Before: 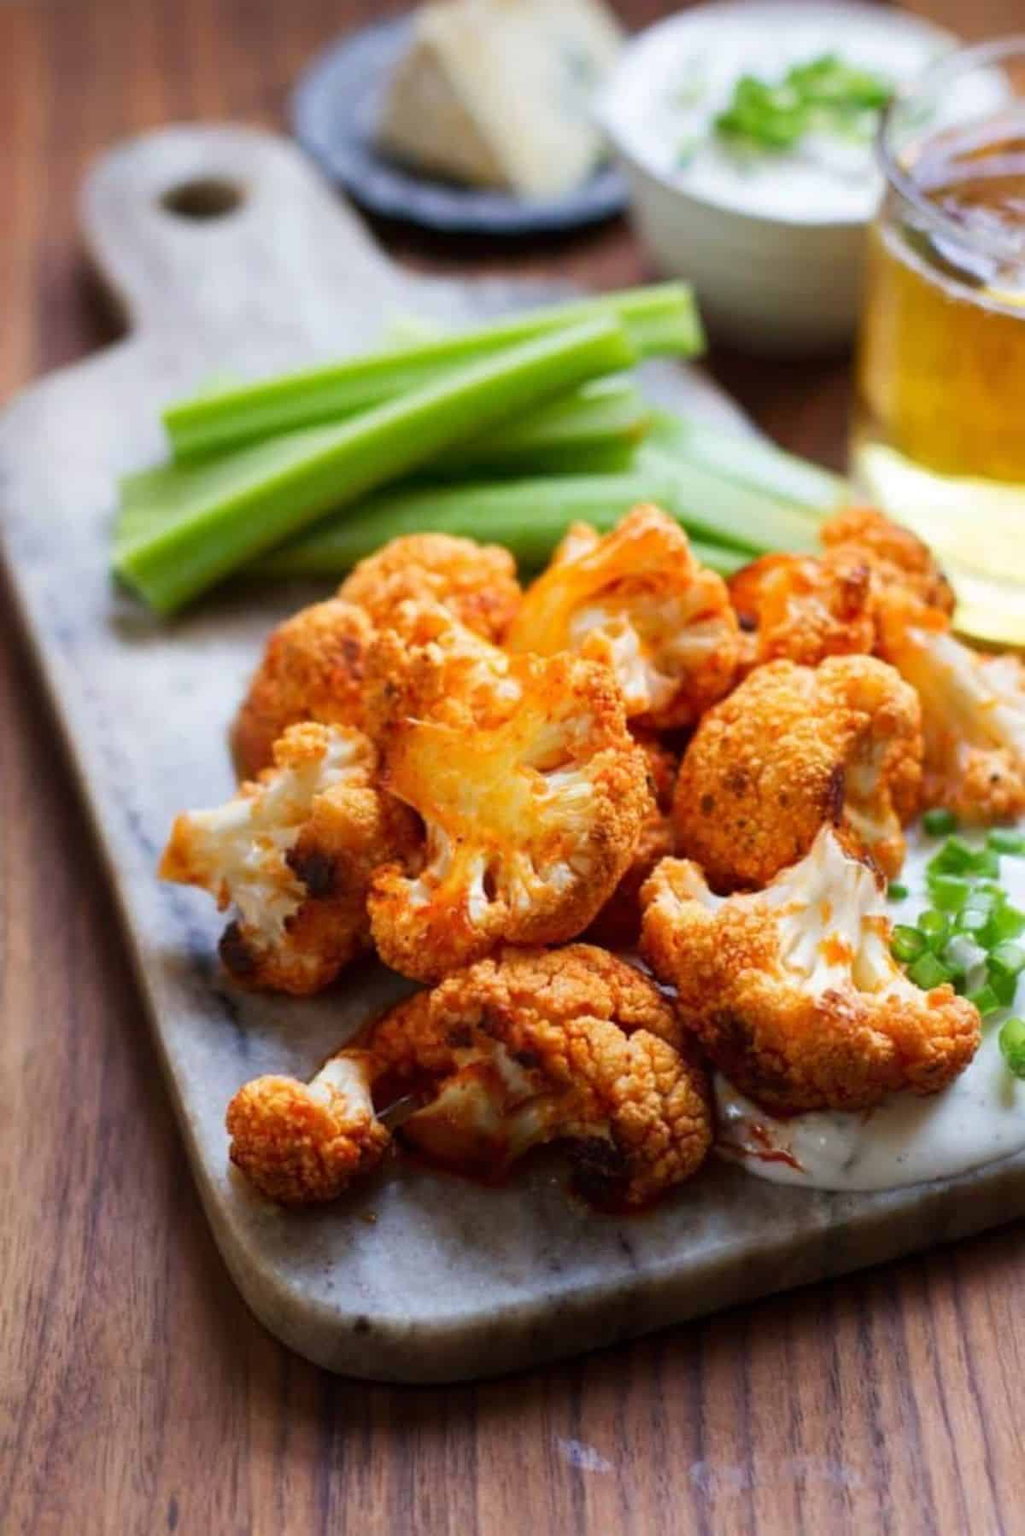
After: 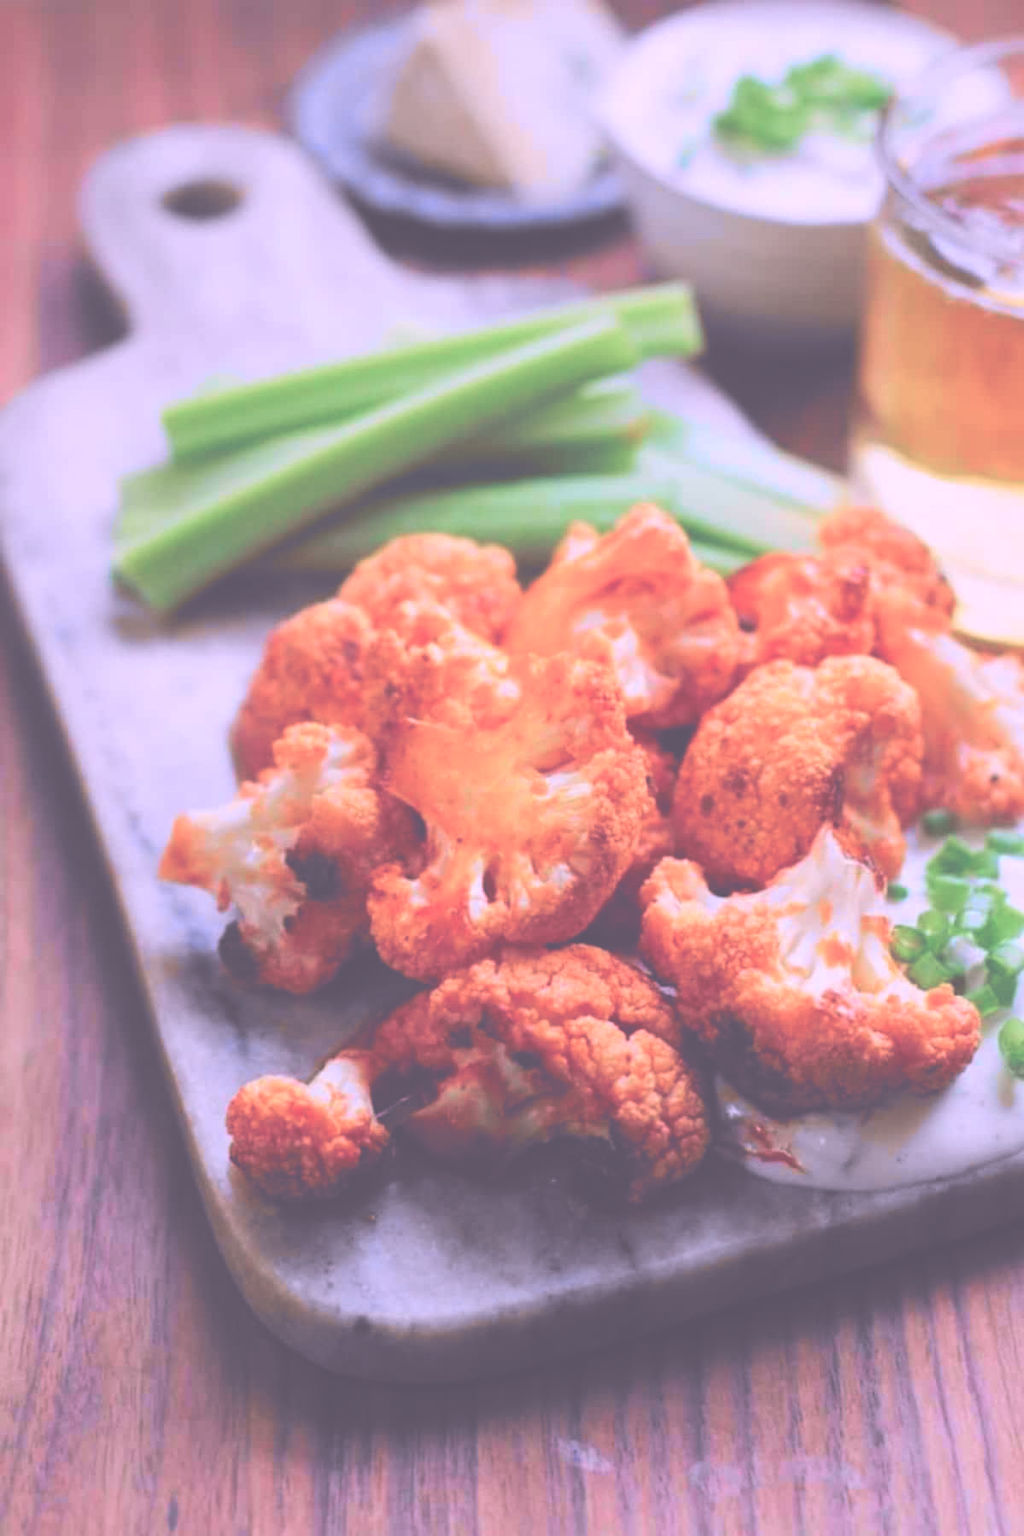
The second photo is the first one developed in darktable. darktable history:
tone curve: curves: ch0 [(0, 0.019) (0.066, 0.043) (0.189, 0.182) (0.368, 0.407) (0.501, 0.564) (0.677, 0.729) (0.851, 0.861) (0.997, 0.959)]; ch1 [(0, 0) (0.187, 0.121) (0.388, 0.346) (0.437, 0.409) (0.474, 0.472) (0.499, 0.501) (0.514, 0.507) (0.548, 0.557) (0.653, 0.663) (0.812, 0.856) (1, 1)]; ch2 [(0, 0) (0.246, 0.214) (0.421, 0.427) (0.459, 0.484) (0.5, 0.504) (0.518, 0.516) (0.529, 0.548) (0.56, 0.576) (0.607, 0.63) (0.744, 0.734) (0.867, 0.821) (0.993, 0.889)], color space Lab, independent channels, preserve colors none
exposure: black level correction -0.086, compensate highlight preservation false
color correction: highlights a* 15.05, highlights b* -25.46
